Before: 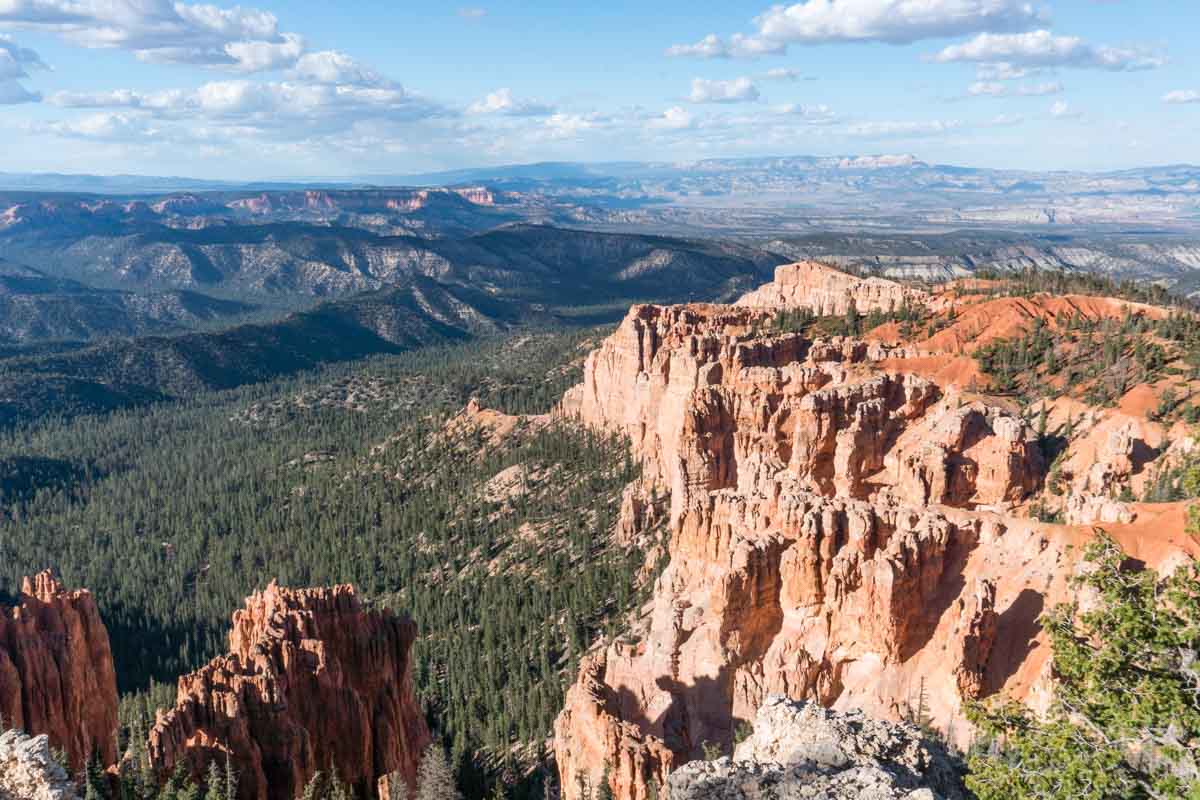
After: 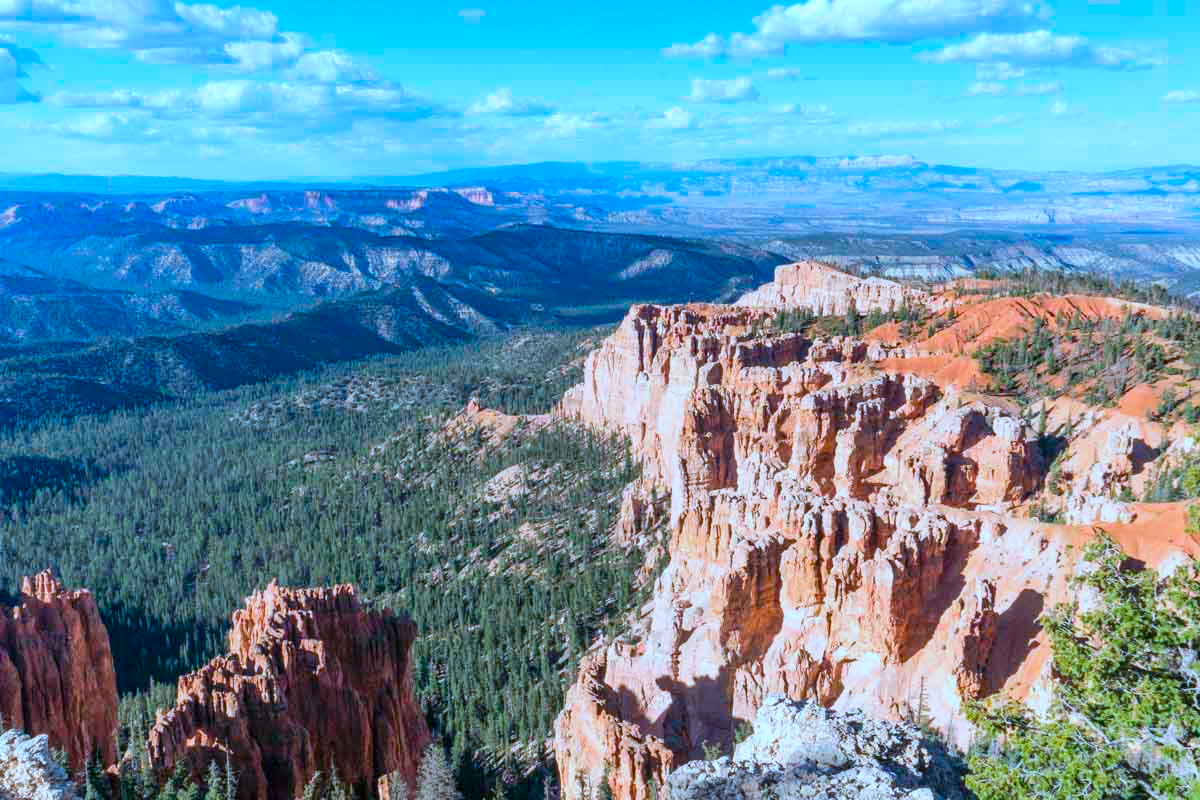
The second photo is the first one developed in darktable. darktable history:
color balance rgb: perceptual saturation grading › global saturation 25%, perceptual brilliance grading › mid-tones 10%, perceptual brilliance grading › shadows 15%, global vibrance 20%
color calibration: x 0.396, y 0.386, temperature 3669 K
